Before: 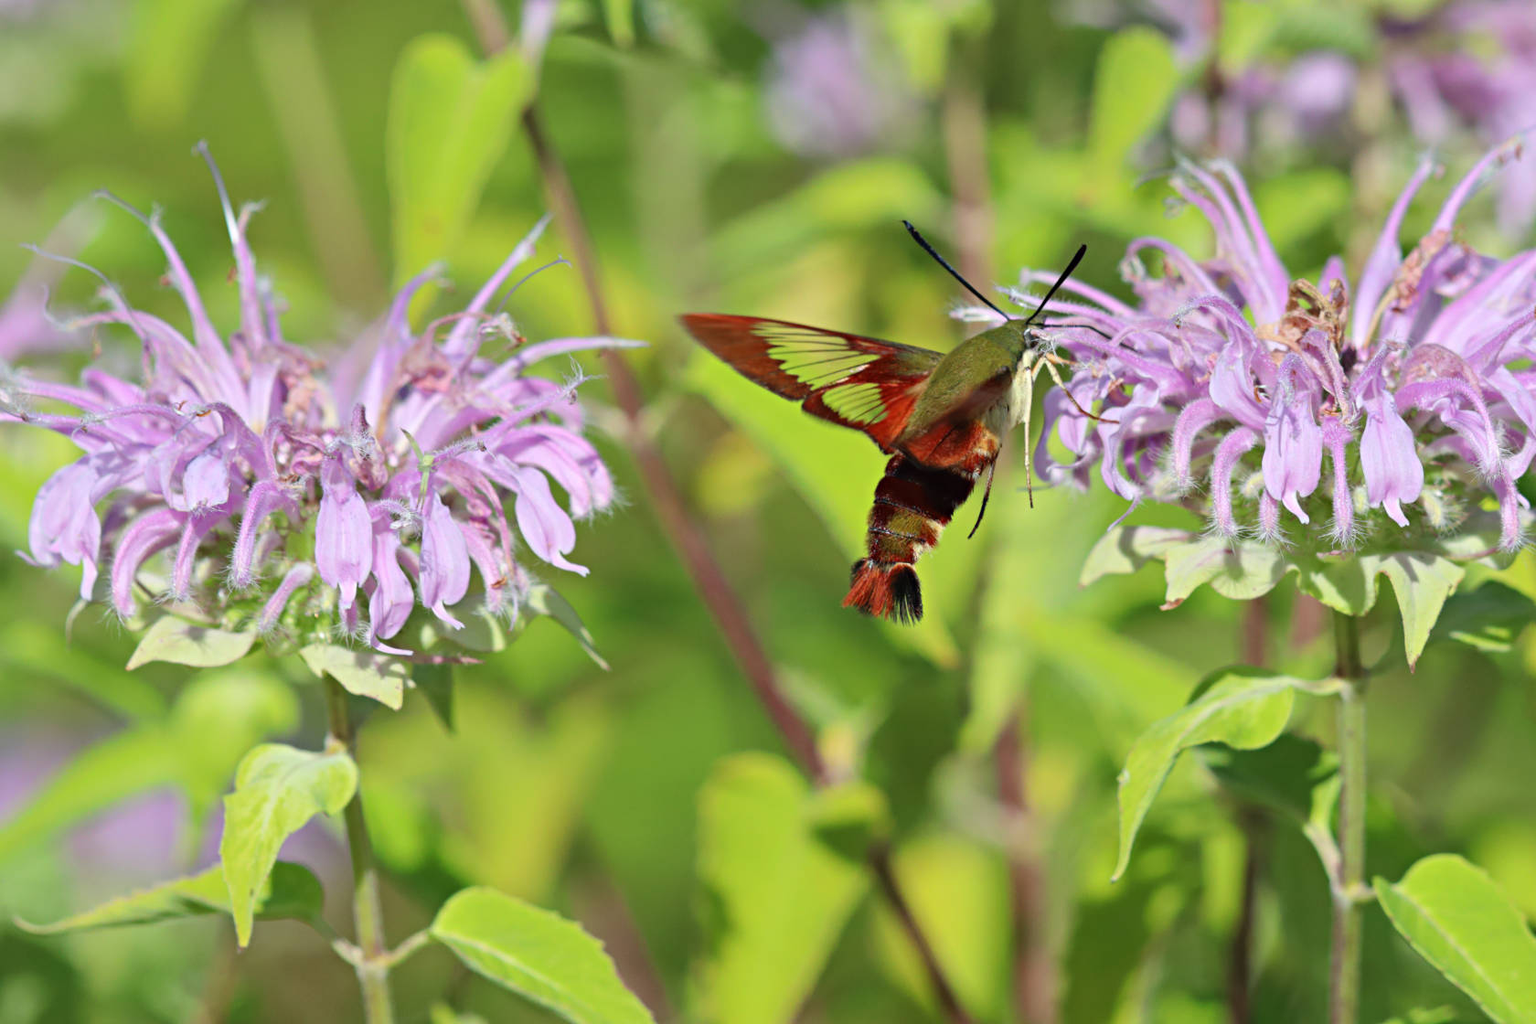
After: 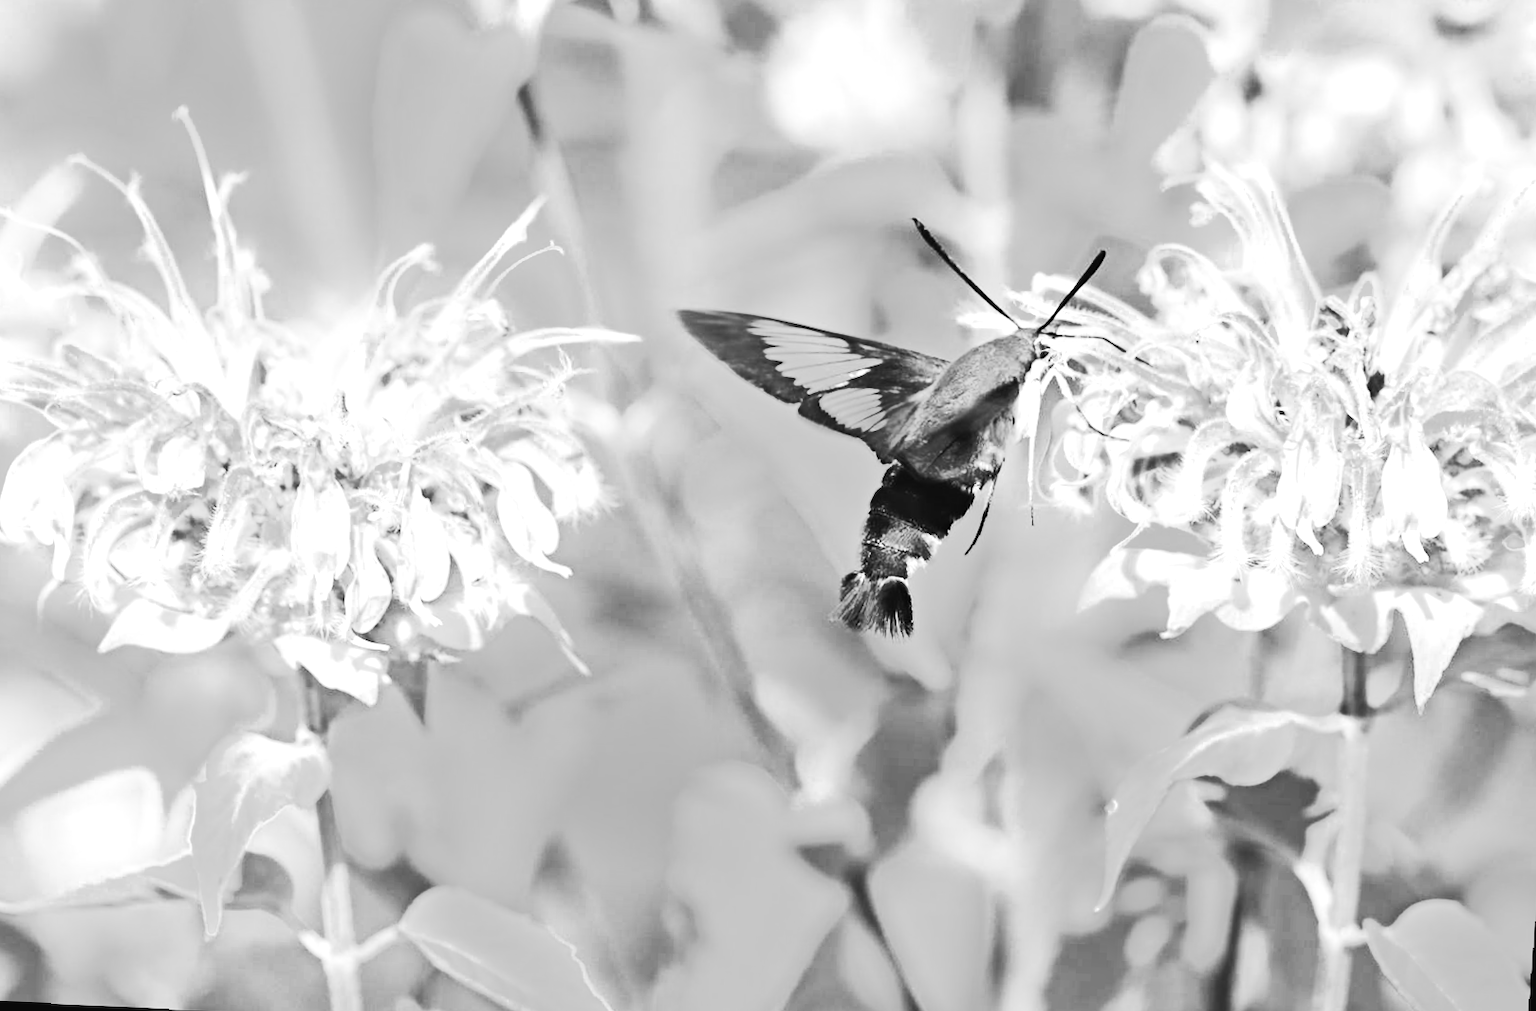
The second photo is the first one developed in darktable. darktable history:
crop and rotate: angle -2.38°
rotate and perspective: lens shift (vertical) 0.048, lens shift (horizontal) -0.024, automatic cropping off
exposure: exposure 0.999 EV, compensate highlight preservation false
tone equalizer: -8 EV -1.08 EV, -7 EV -1.01 EV, -6 EV -0.867 EV, -5 EV -0.578 EV, -3 EV 0.578 EV, -2 EV 0.867 EV, -1 EV 1.01 EV, +0 EV 1.08 EV, edges refinement/feathering 500, mask exposure compensation -1.57 EV, preserve details no
monochrome: a 0, b 0, size 0.5, highlights 0.57
tone curve: curves: ch0 [(0, 0.026) (0.172, 0.194) (0.398, 0.437) (0.469, 0.544) (0.612, 0.741) (0.845, 0.926) (1, 0.968)]; ch1 [(0, 0) (0.437, 0.453) (0.472, 0.467) (0.502, 0.502) (0.531, 0.537) (0.574, 0.583) (0.617, 0.64) (0.699, 0.749) (0.859, 0.919) (1, 1)]; ch2 [(0, 0) (0.33, 0.301) (0.421, 0.443) (0.476, 0.502) (0.511, 0.504) (0.553, 0.55) (0.595, 0.586) (0.664, 0.664) (1, 1)], color space Lab, independent channels, preserve colors none
